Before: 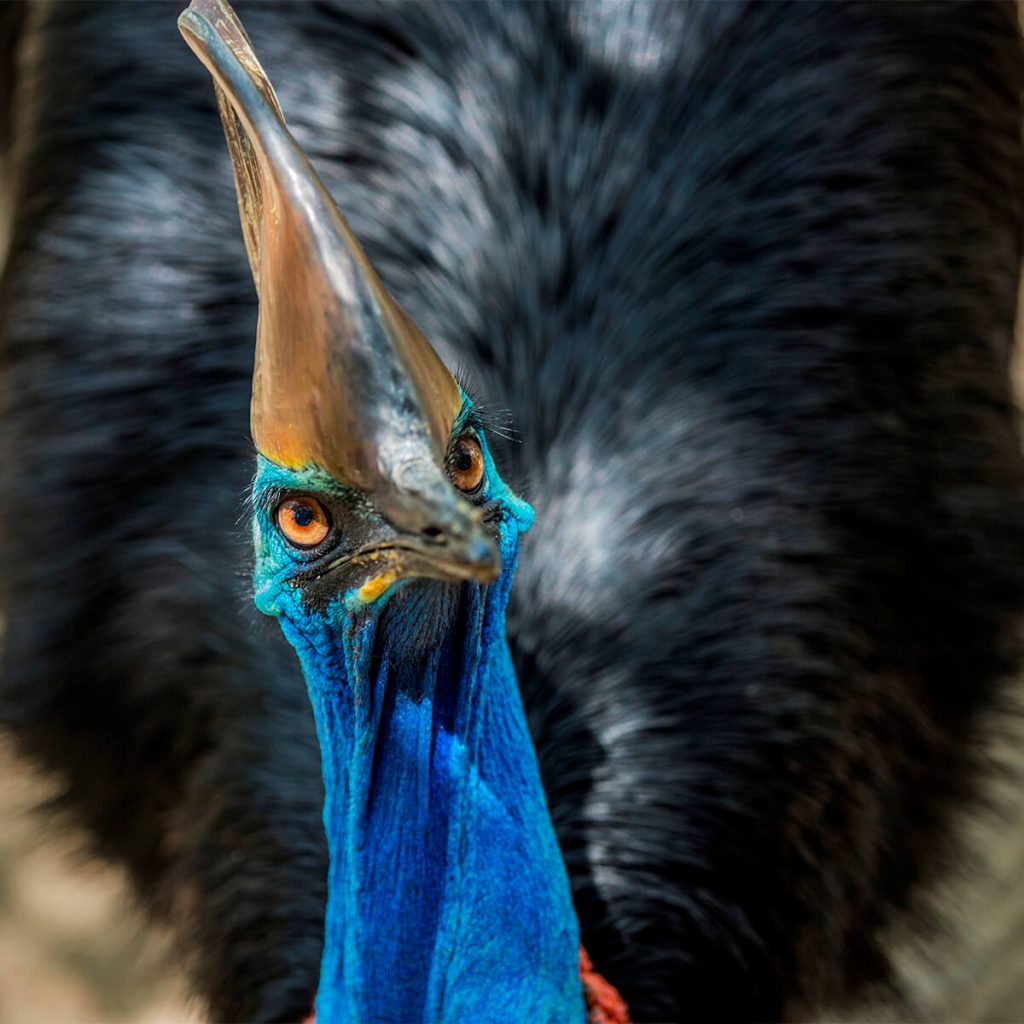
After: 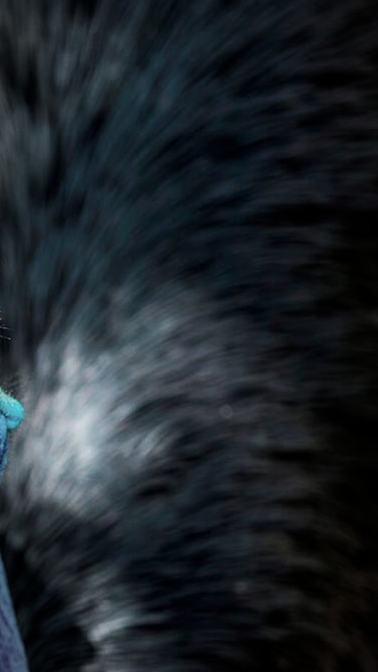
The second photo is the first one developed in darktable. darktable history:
vignetting: automatic ratio true
contrast brightness saturation: contrast 0.1, saturation -0.36
crop and rotate: left 49.936%, top 10.094%, right 13.136%, bottom 24.256%
color balance rgb: linear chroma grading › global chroma 15%, perceptual saturation grading › global saturation 30%
